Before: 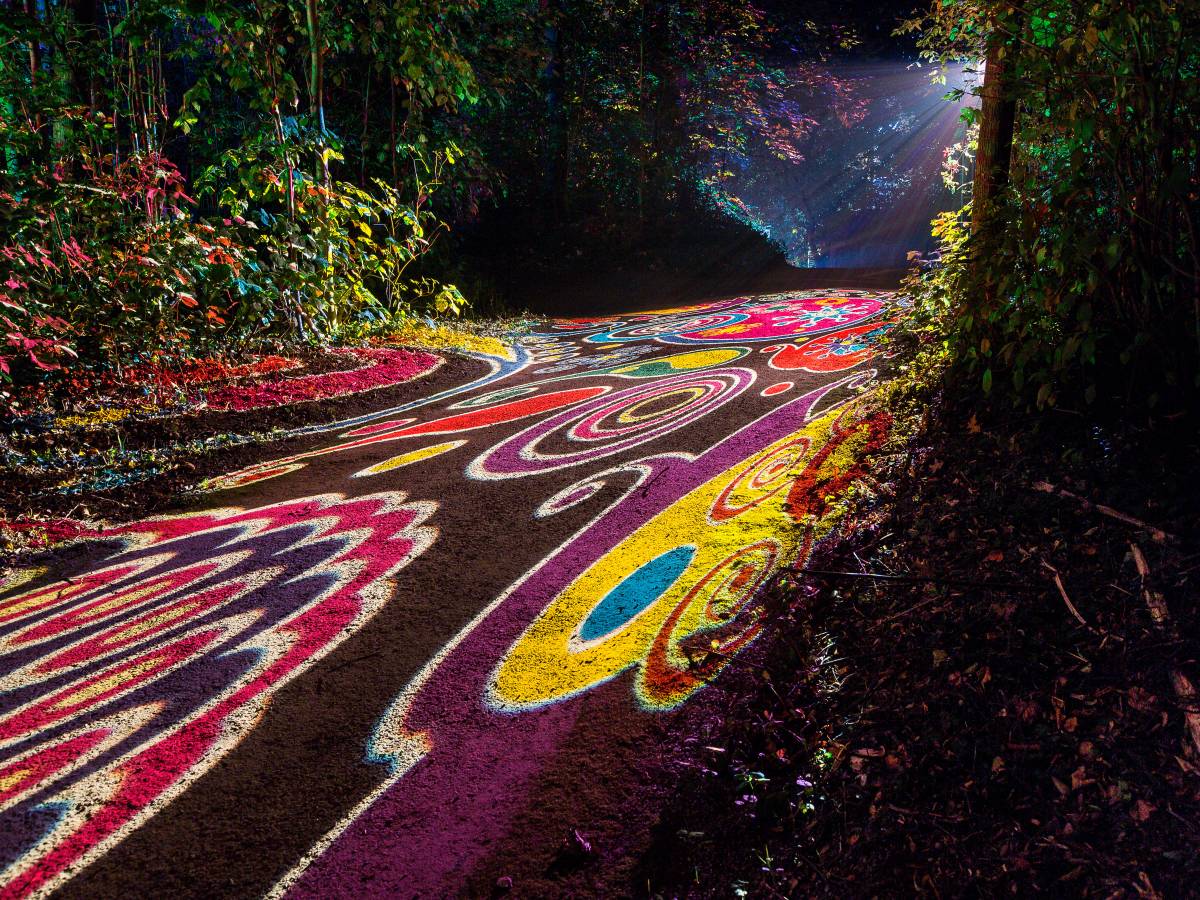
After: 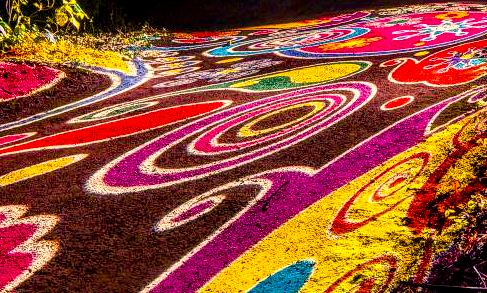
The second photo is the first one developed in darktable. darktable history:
color correction: highlights a* 21.4, highlights b* 19.4
color balance rgb: linear chroma grading › global chroma 25.277%, perceptual saturation grading › global saturation 0.4%, perceptual saturation grading › mid-tones 6.122%, perceptual saturation grading › shadows 71.474%
crop: left 31.696%, top 31.883%, right 27.711%, bottom 35.496%
local contrast: highlights 60%, shadows 62%, detail 160%
